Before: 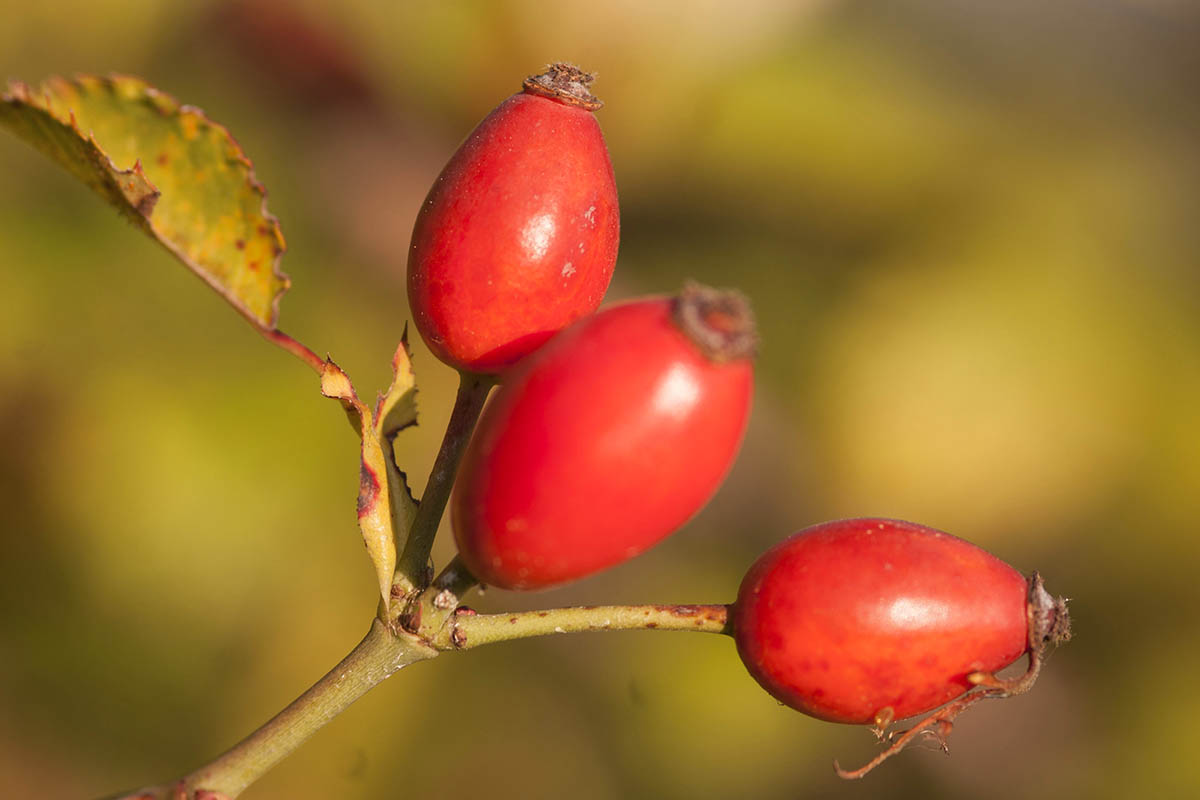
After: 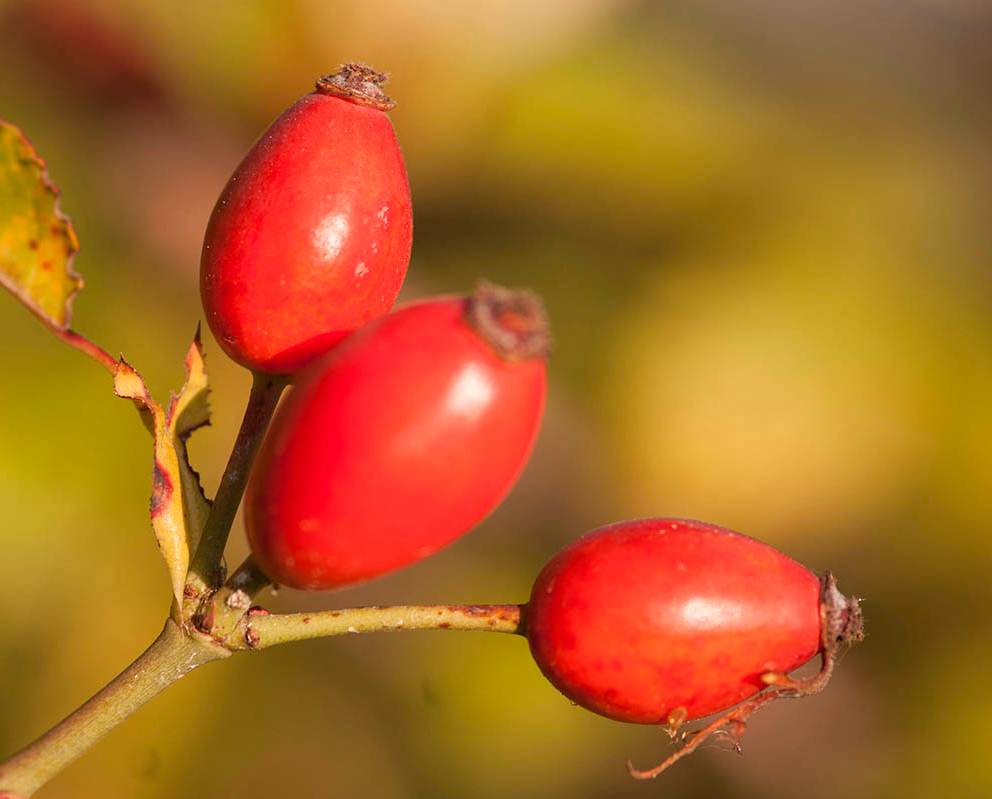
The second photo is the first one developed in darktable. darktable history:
crop: left 17.332%, bottom 0.045%
